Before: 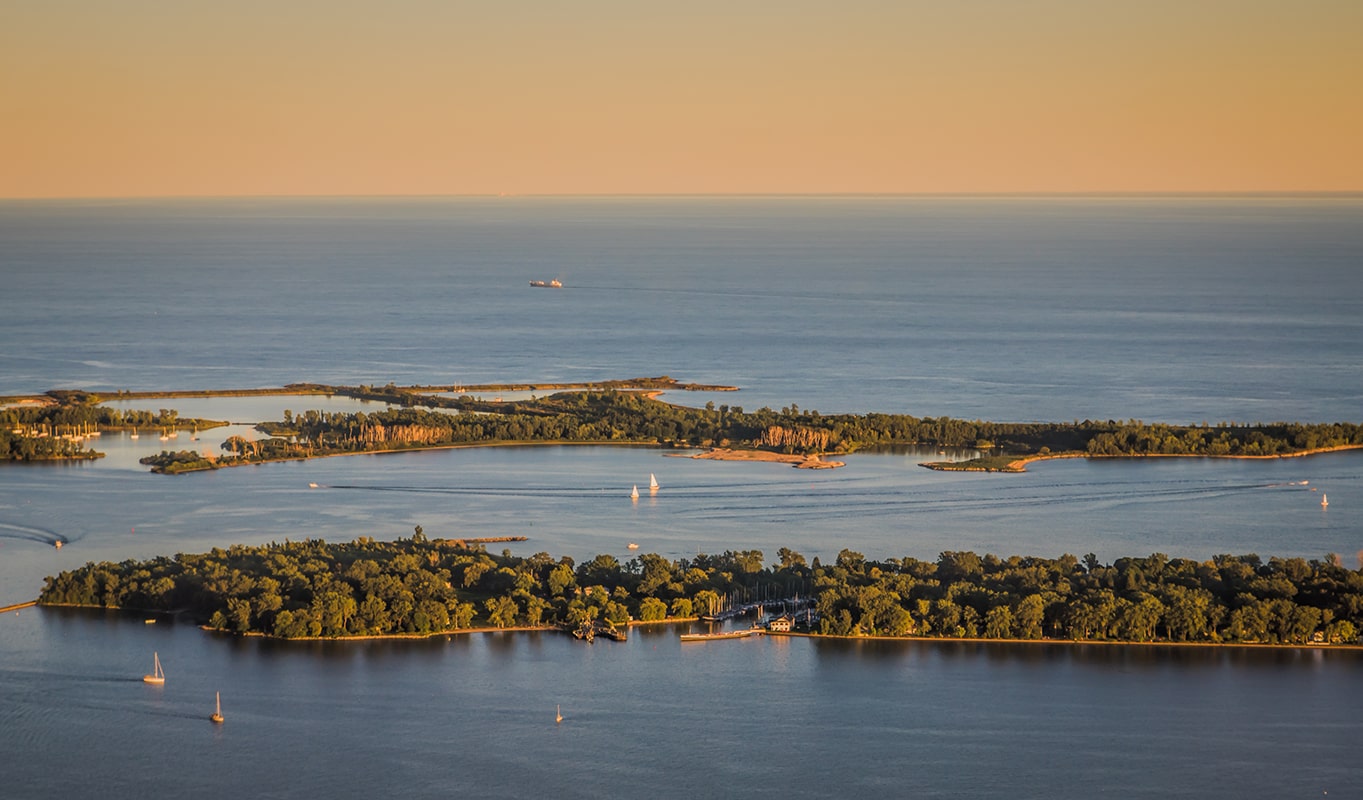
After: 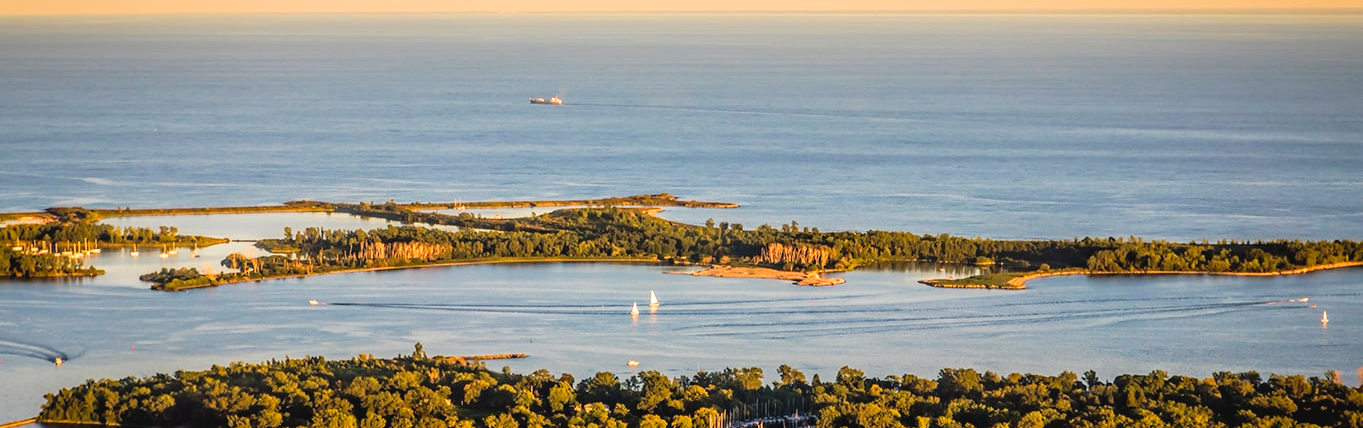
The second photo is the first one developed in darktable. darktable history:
tone curve: curves: ch0 [(0, 0) (0.003, 0.033) (0.011, 0.033) (0.025, 0.036) (0.044, 0.039) (0.069, 0.04) (0.1, 0.043) (0.136, 0.052) (0.177, 0.085) (0.224, 0.14) (0.277, 0.225) (0.335, 0.333) (0.399, 0.419) (0.468, 0.51) (0.543, 0.603) (0.623, 0.713) (0.709, 0.808) (0.801, 0.901) (0.898, 0.98) (1, 1)], preserve colors none
crop and rotate: top 23.043%, bottom 23.437%
tone equalizer: -8 EV 0.25 EV, -7 EV 0.417 EV, -6 EV 0.417 EV, -5 EV 0.25 EV, -3 EV -0.25 EV, -2 EV -0.417 EV, -1 EV -0.417 EV, +0 EV -0.25 EV, edges refinement/feathering 500, mask exposure compensation -1.57 EV, preserve details guided filter
exposure: black level correction 0, exposure 0.7 EV, compensate exposure bias true, compensate highlight preservation false
